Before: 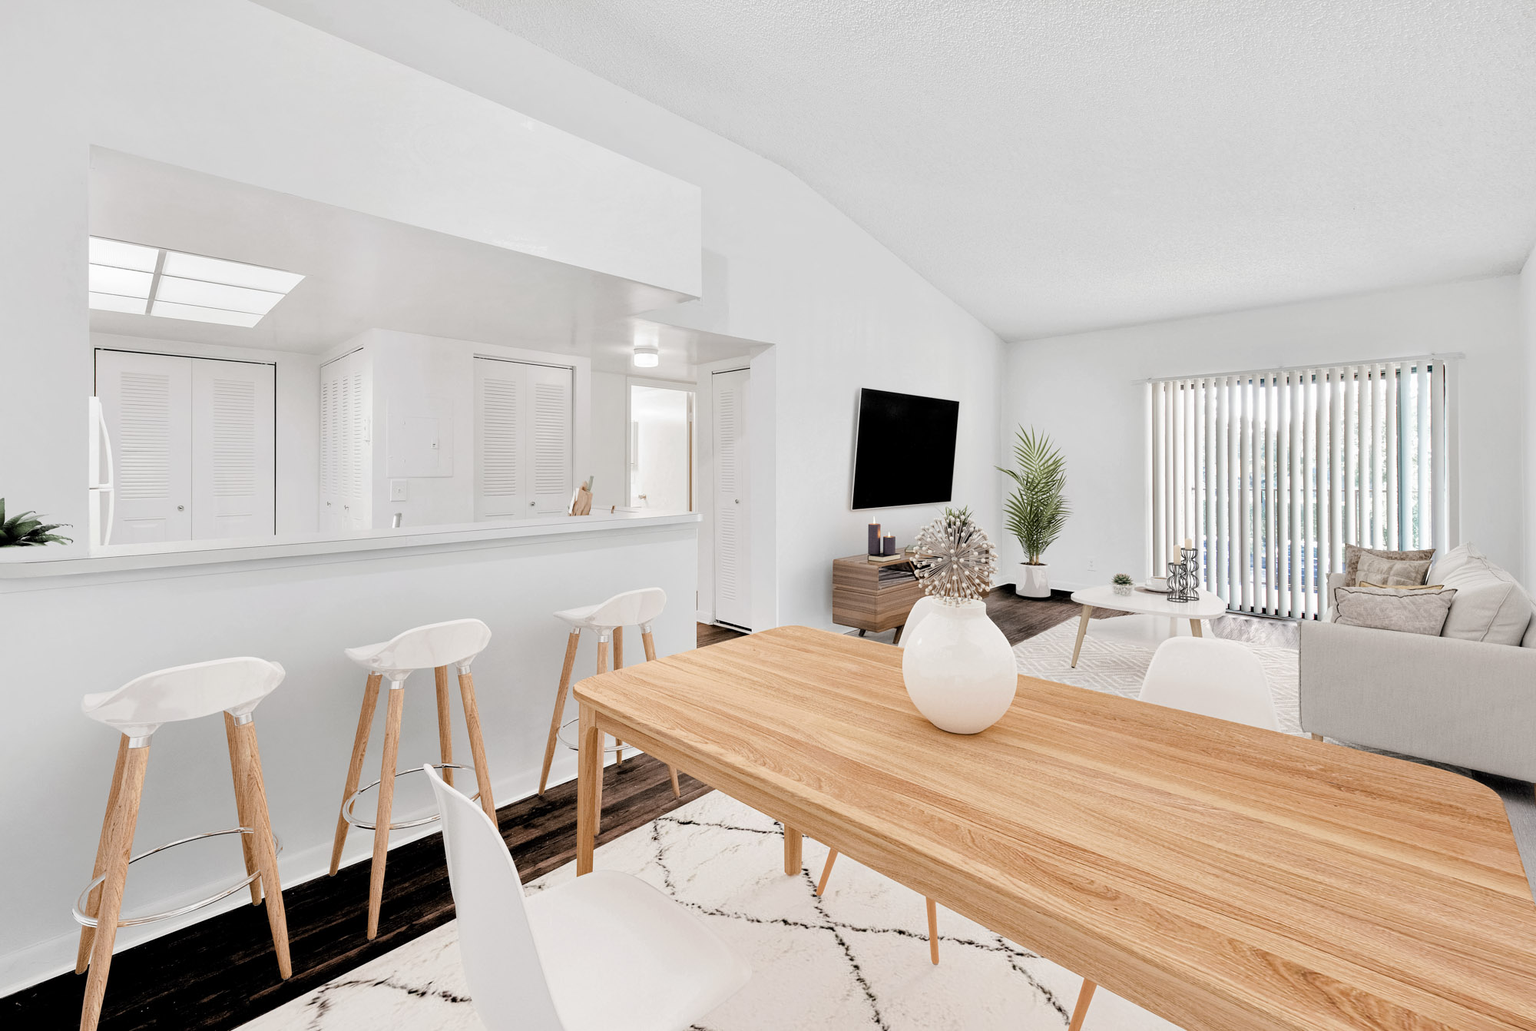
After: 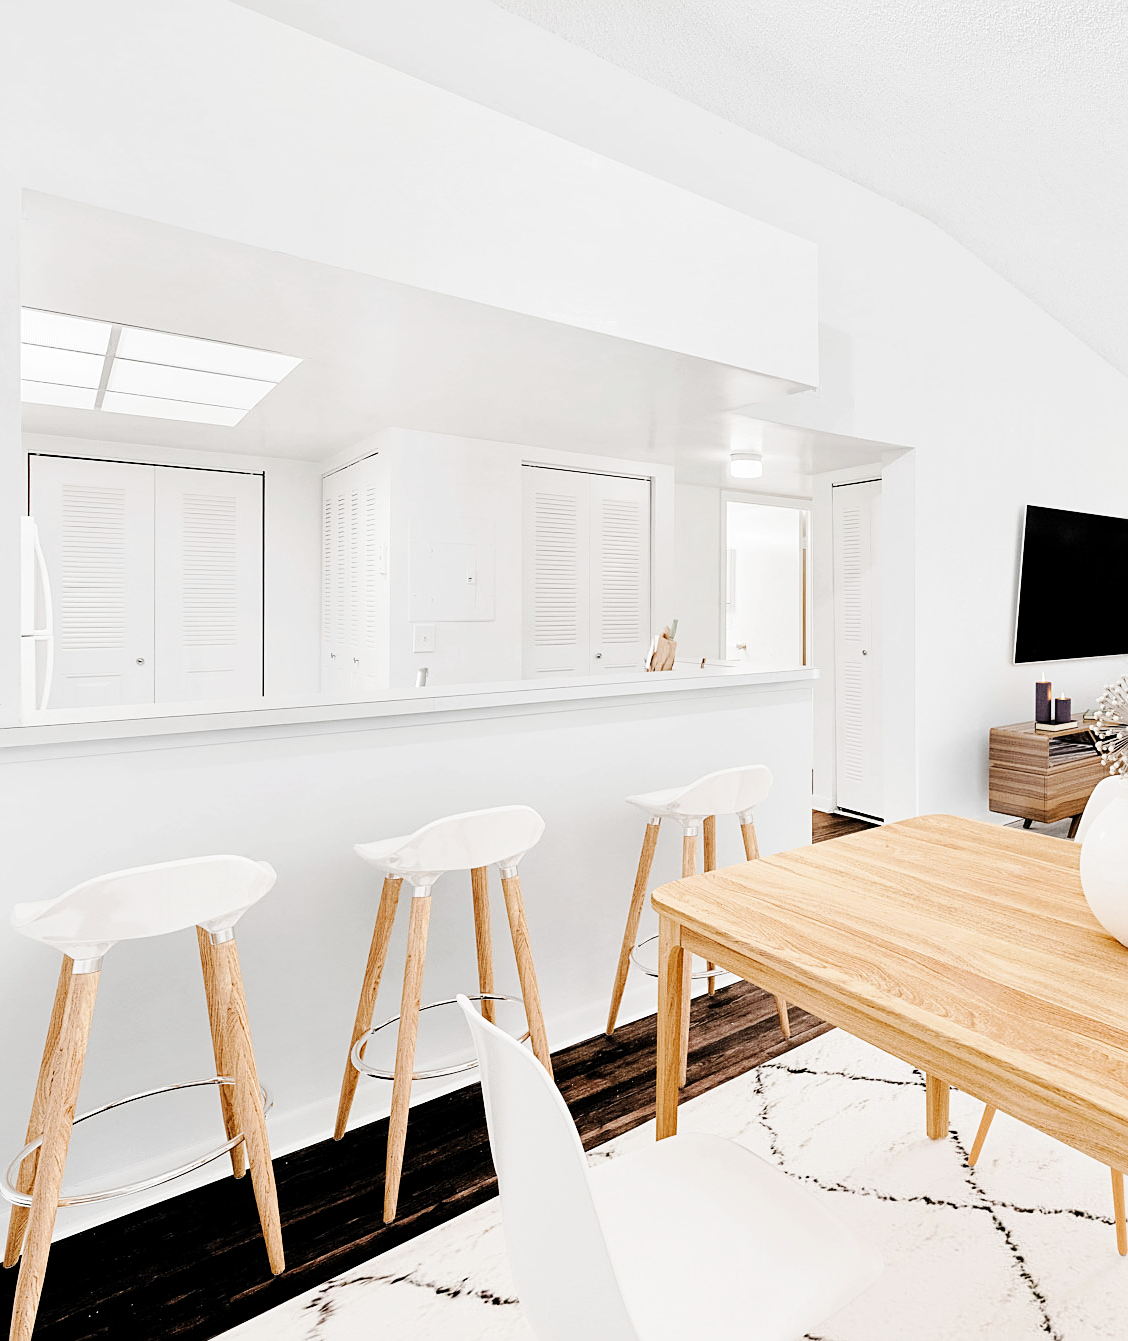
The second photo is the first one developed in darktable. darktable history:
crop: left 4.784%, right 38.777%
sharpen: on, module defaults
base curve: curves: ch0 [(0, 0) (0.036, 0.025) (0.121, 0.166) (0.206, 0.329) (0.605, 0.79) (1, 1)], preserve colors none
